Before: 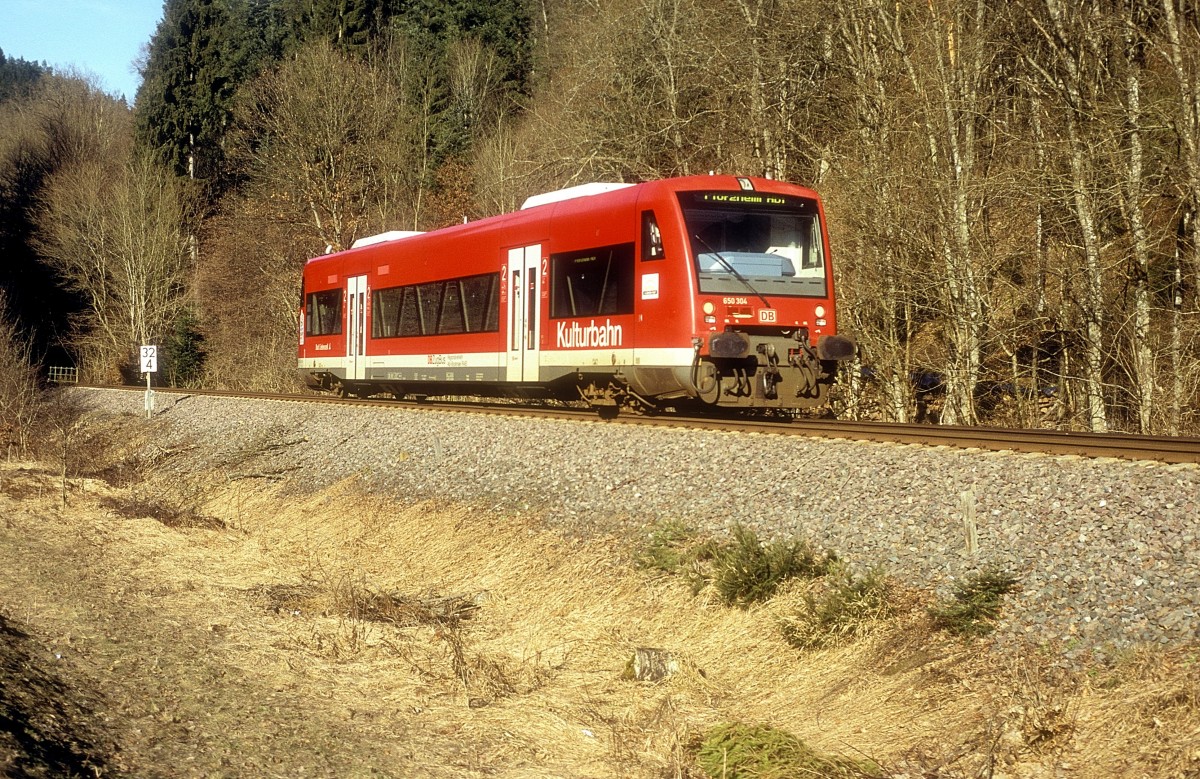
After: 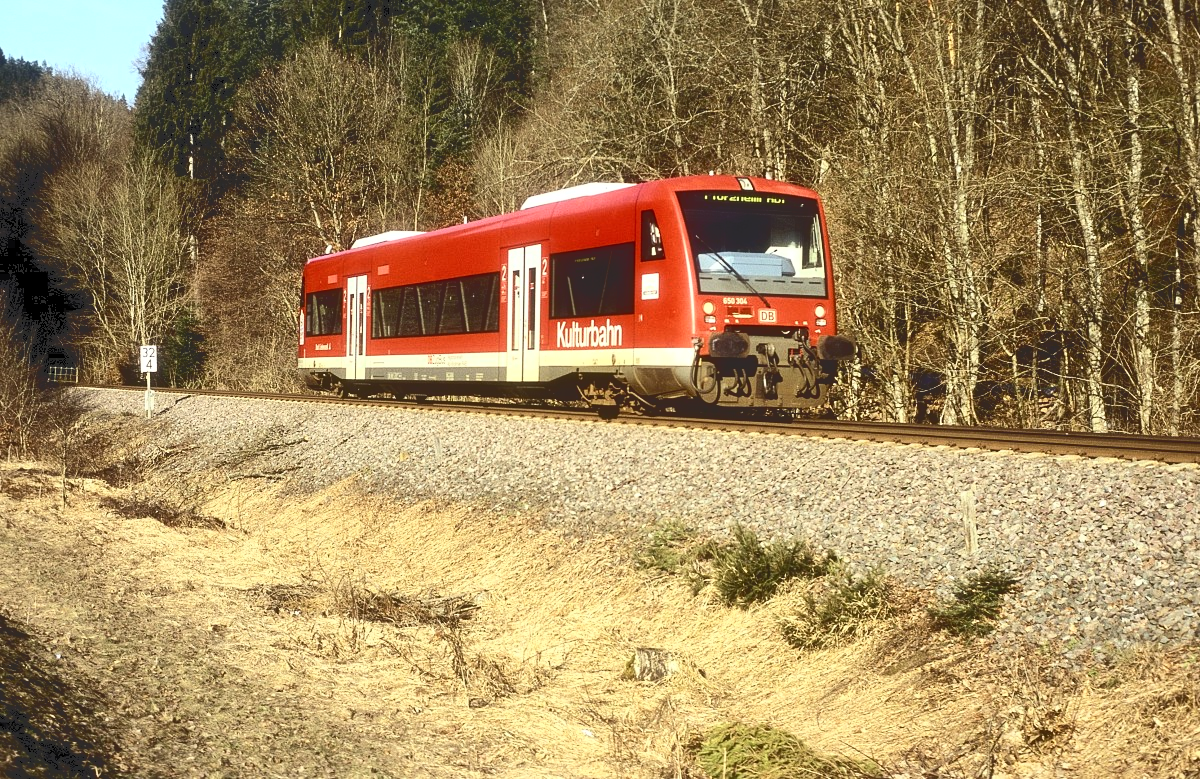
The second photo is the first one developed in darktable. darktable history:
tone curve: curves: ch0 [(0, 0) (0.003, 0.156) (0.011, 0.156) (0.025, 0.161) (0.044, 0.161) (0.069, 0.161) (0.1, 0.166) (0.136, 0.168) (0.177, 0.179) (0.224, 0.202) (0.277, 0.241) (0.335, 0.296) (0.399, 0.378) (0.468, 0.484) (0.543, 0.604) (0.623, 0.728) (0.709, 0.822) (0.801, 0.918) (0.898, 0.98) (1, 1)], color space Lab, independent channels, preserve colors none
shadows and highlights: shadows 24.85, highlights -25.73
